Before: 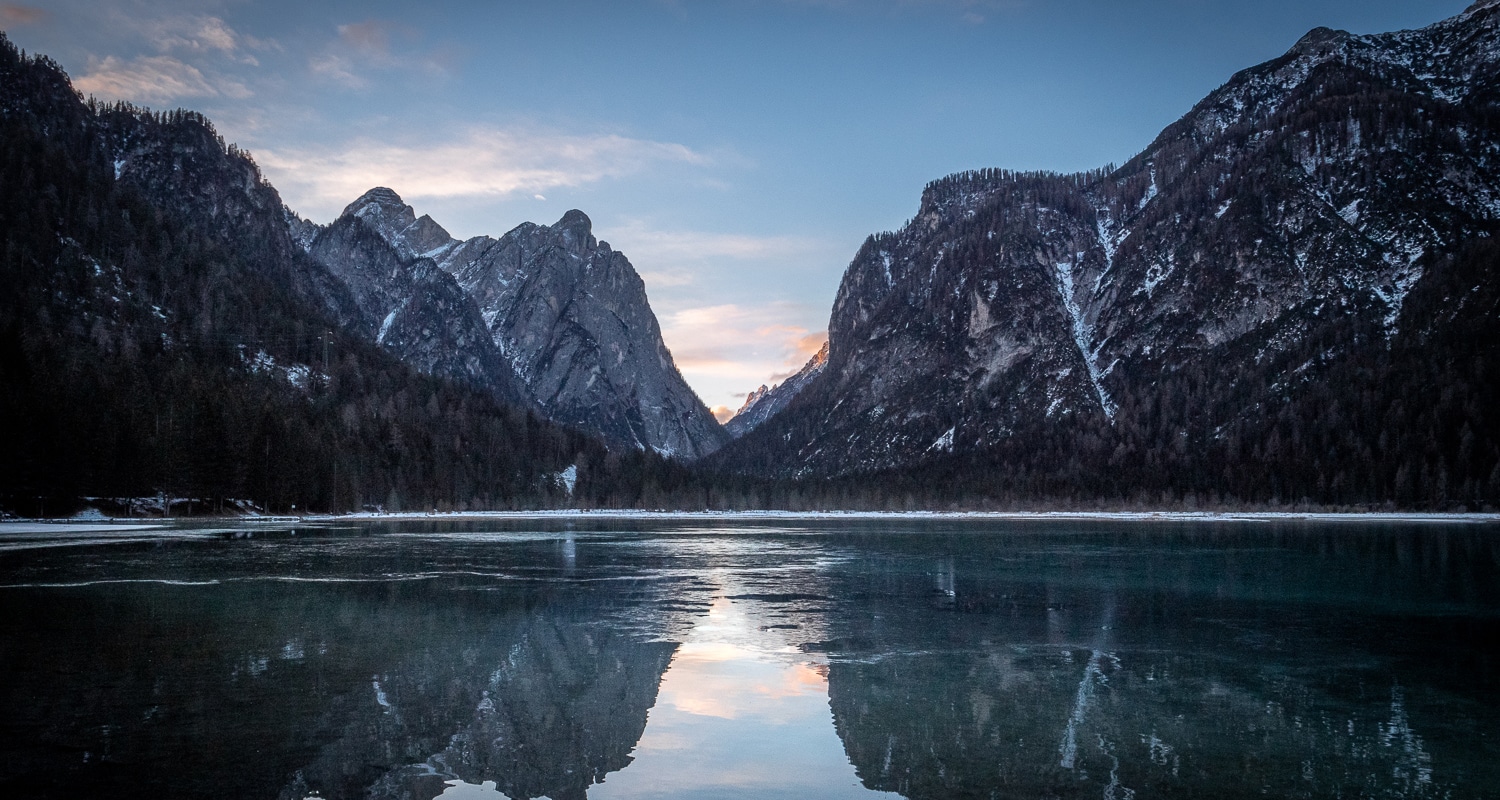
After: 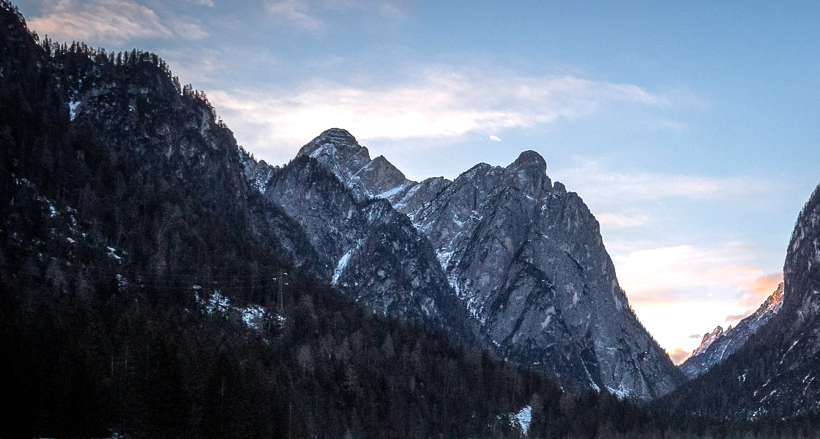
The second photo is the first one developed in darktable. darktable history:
crop and rotate: left 3.047%, top 7.509%, right 42.236%, bottom 37.598%
tone equalizer: -8 EV -0.417 EV, -7 EV -0.389 EV, -6 EV -0.333 EV, -5 EV -0.222 EV, -3 EV 0.222 EV, -2 EV 0.333 EV, -1 EV 0.389 EV, +0 EV 0.417 EV, edges refinement/feathering 500, mask exposure compensation -1.25 EV, preserve details no
